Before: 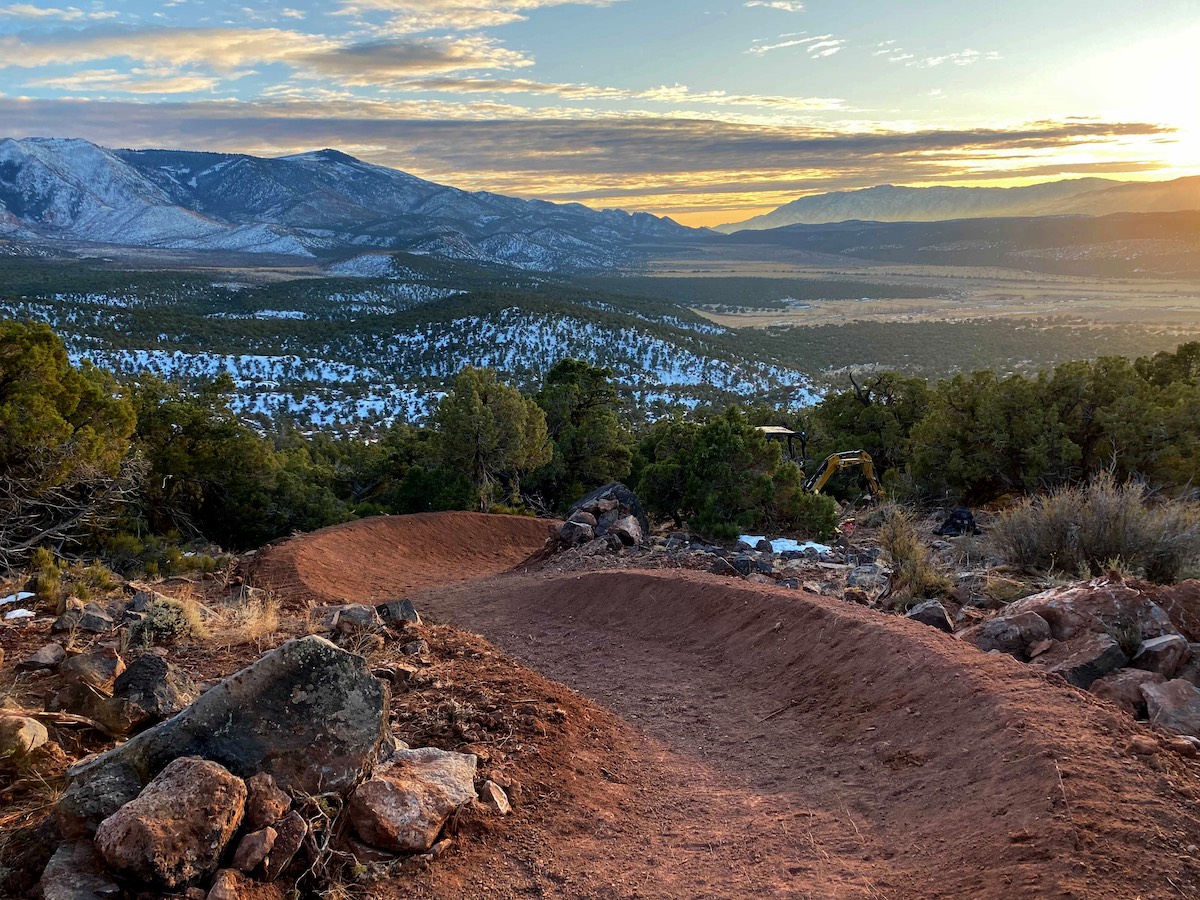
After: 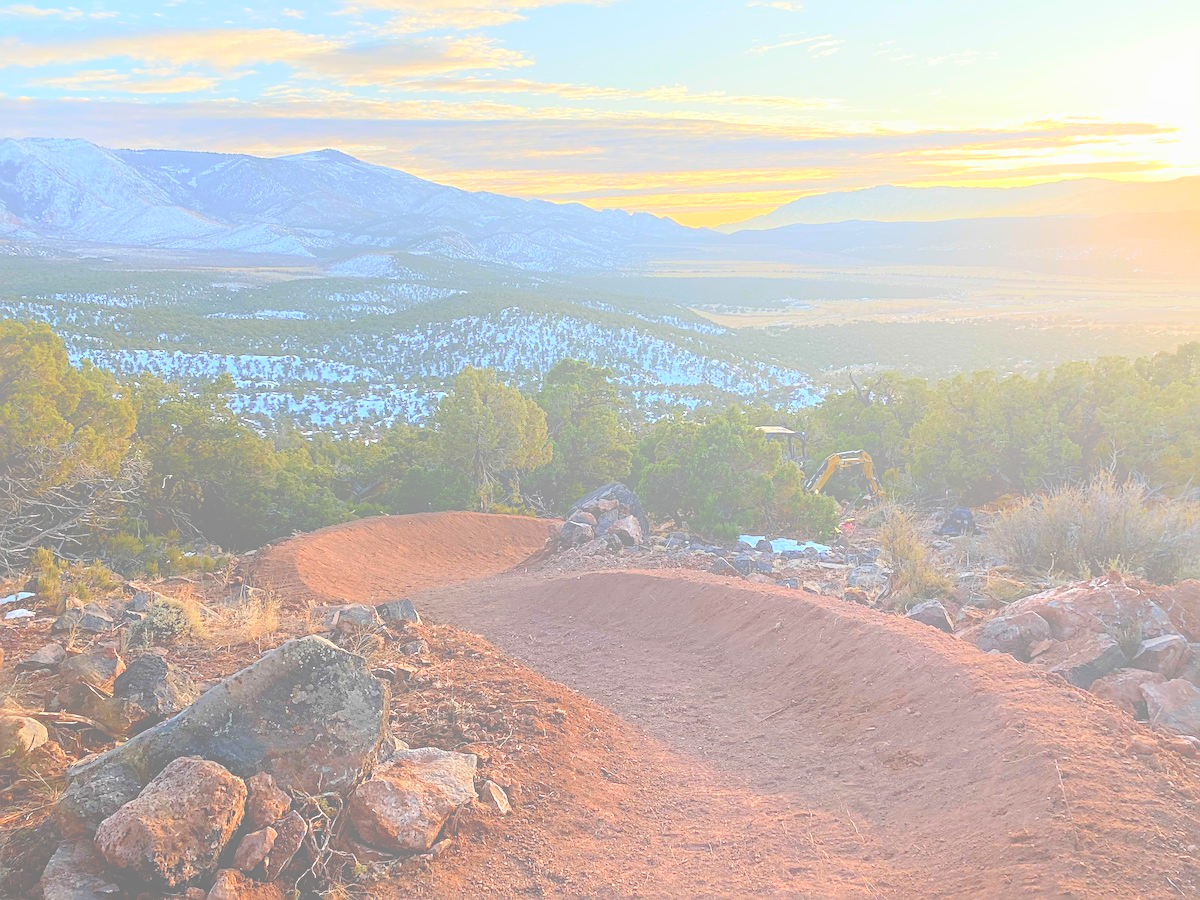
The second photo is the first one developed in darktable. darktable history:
sharpen: on, module defaults
bloom: size 85%, threshold 5%, strength 85%
exposure: black level correction 0.001, exposure -0.2 EV, compensate highlight preservation false
